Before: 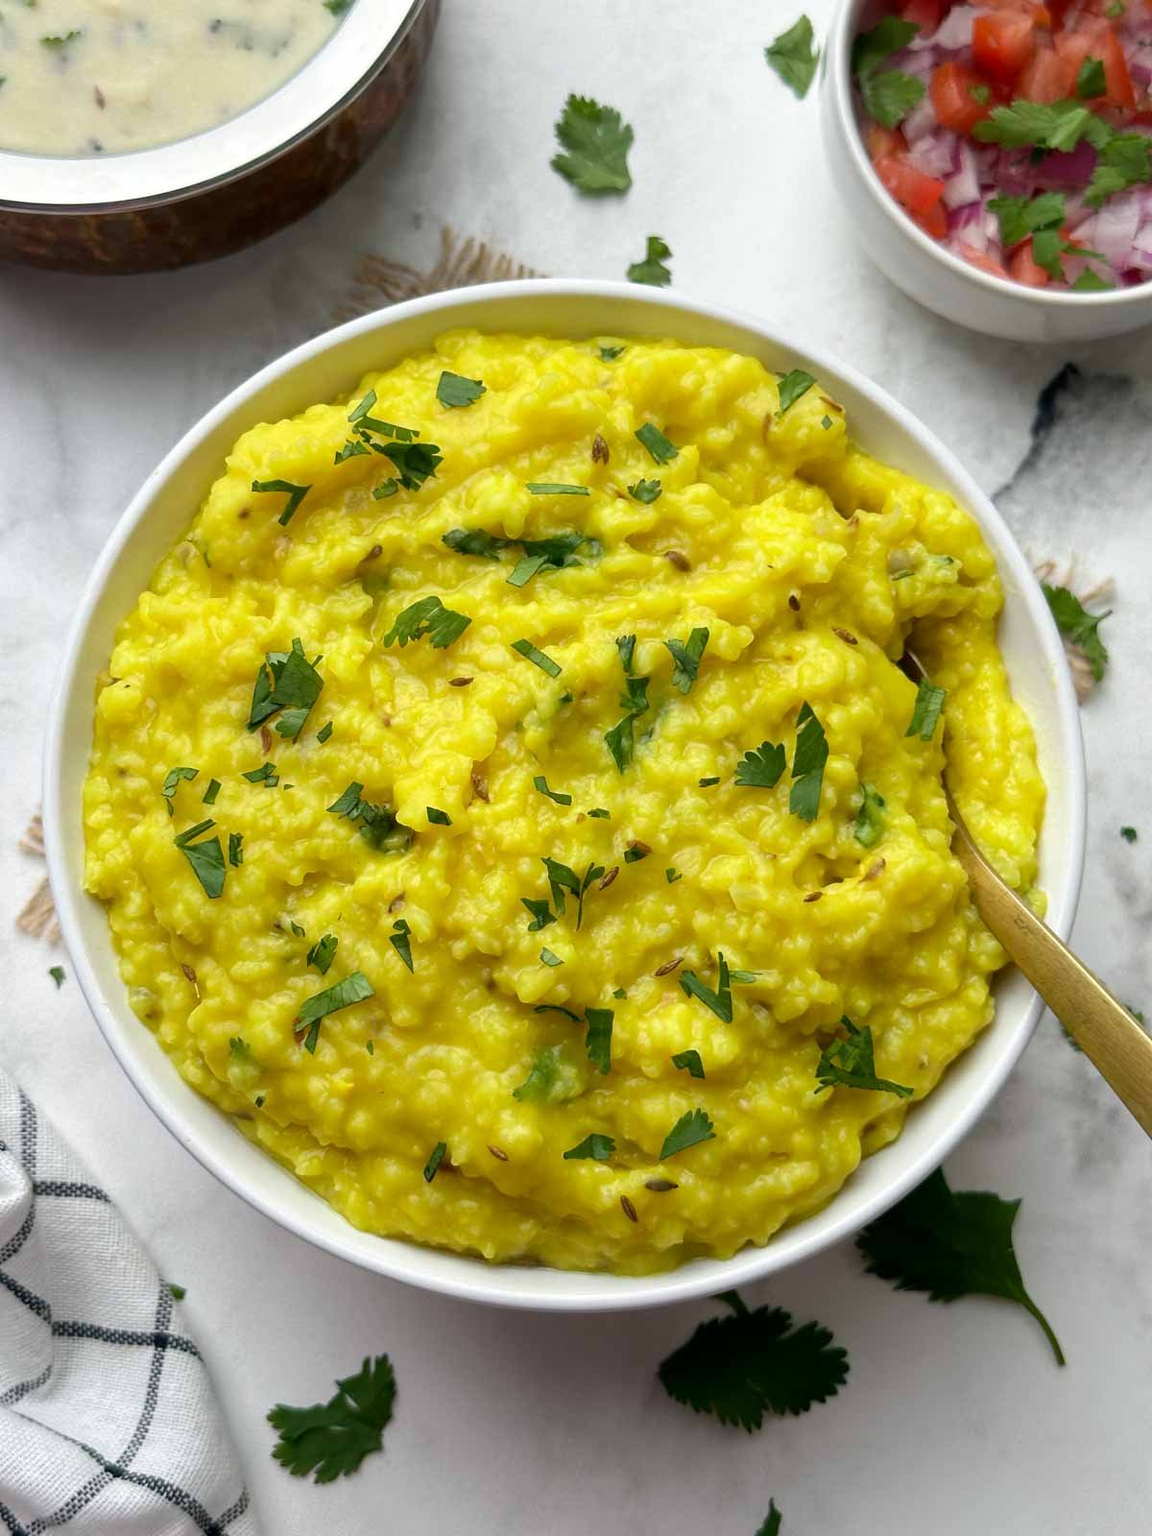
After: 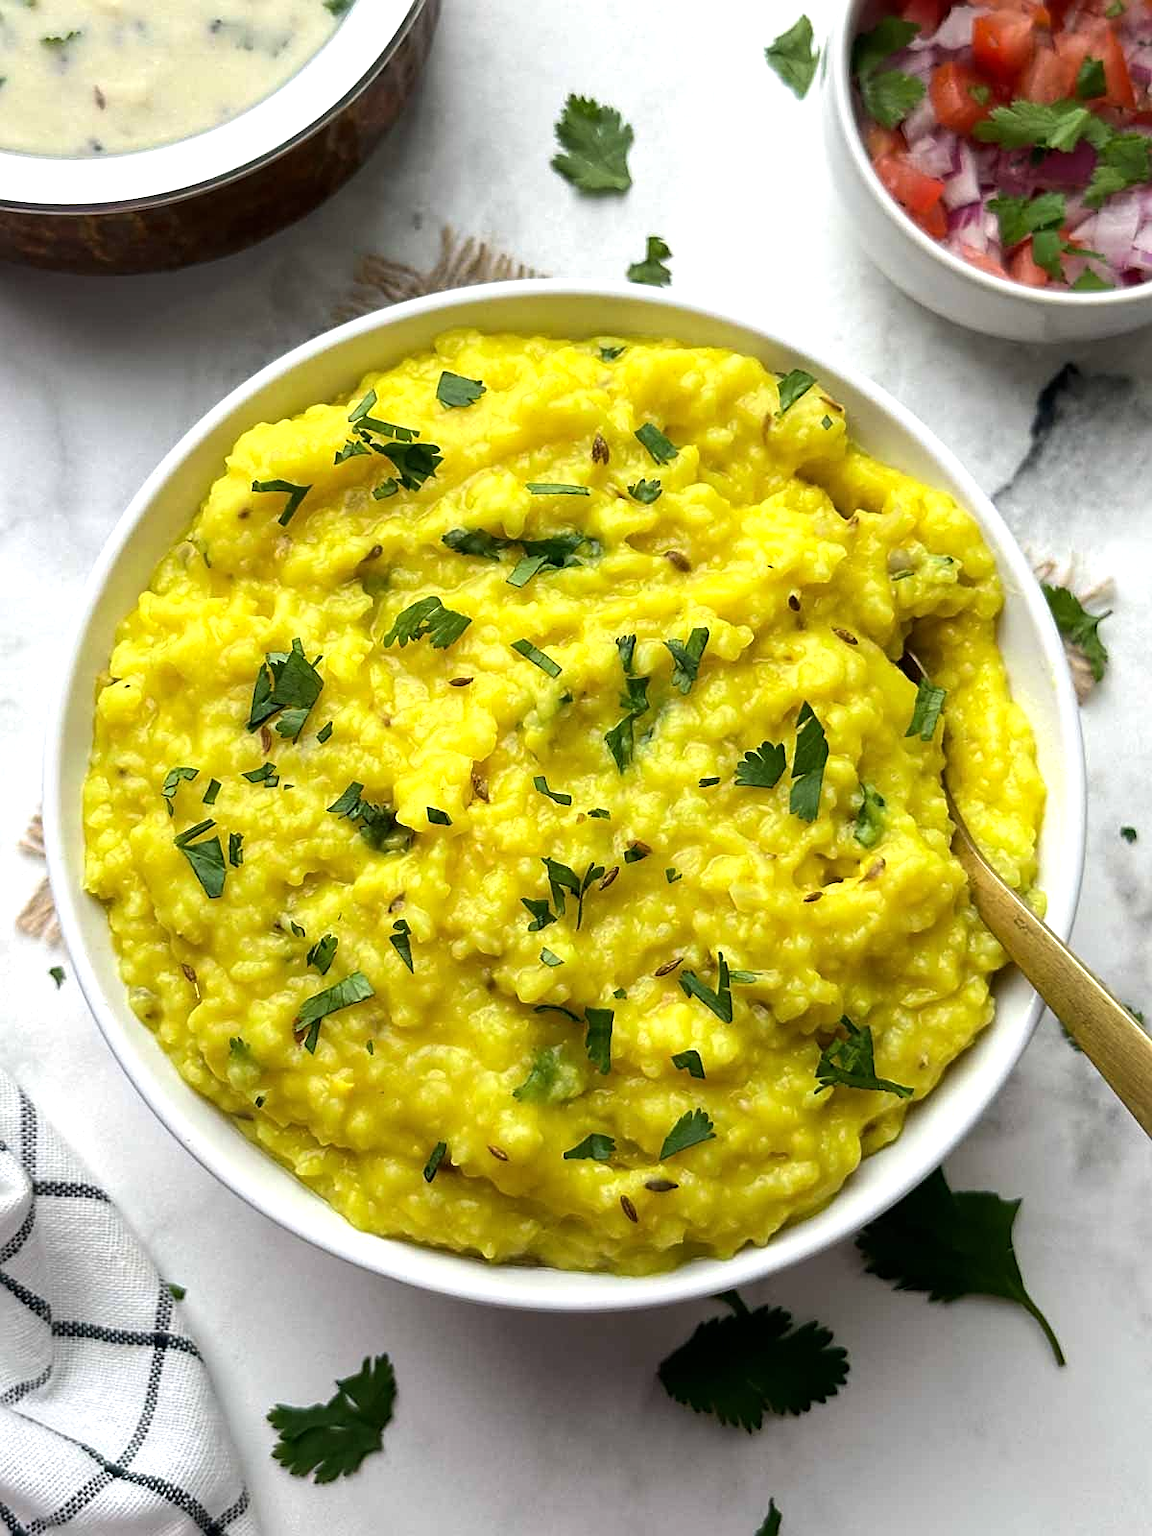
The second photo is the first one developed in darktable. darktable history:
base curve: curves: ch0 [(0, 0) (0.472, 0.455) (1, 1)], preserve colors none
sharpen: on, module defaults
tone equalizer: -8 EV -0.417 EV, -7 EV -0.389 EV, -6 EV -0.333 EV, -5 EV -0.222 EV, -3 EV 0.222 EV, -2 EV 0.333 EV, -1 EV 0.389 EV, +0 EV 0.417 EV, edges refinement/feathering 500, mask exposure compensation -1.57 EV, preserve details no
